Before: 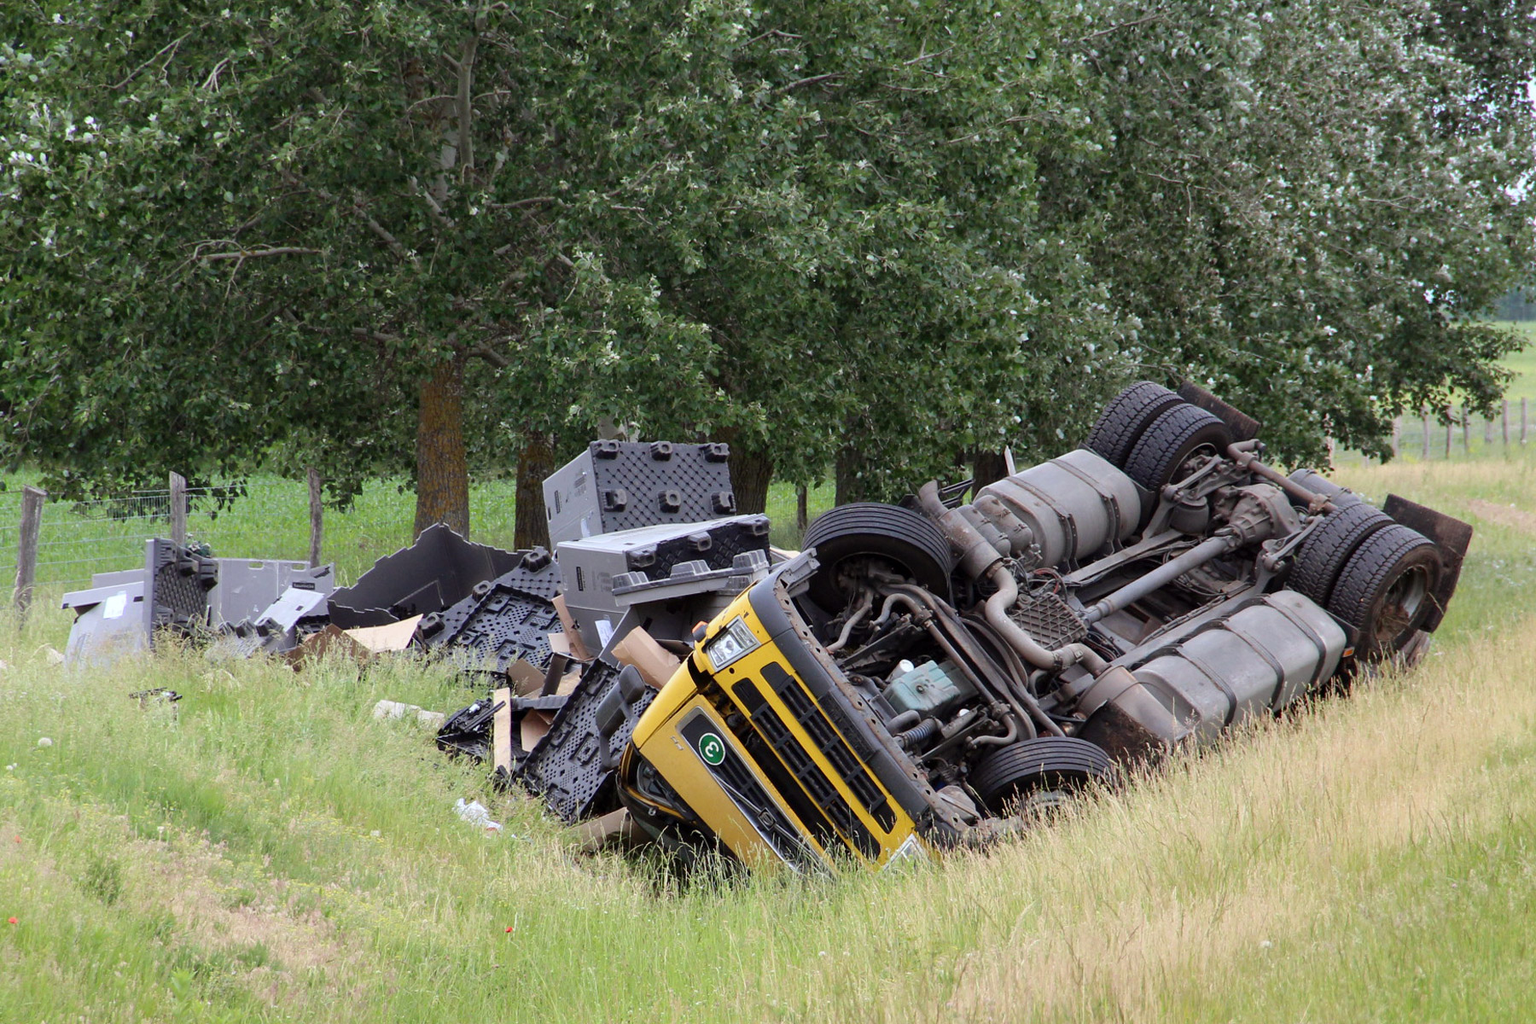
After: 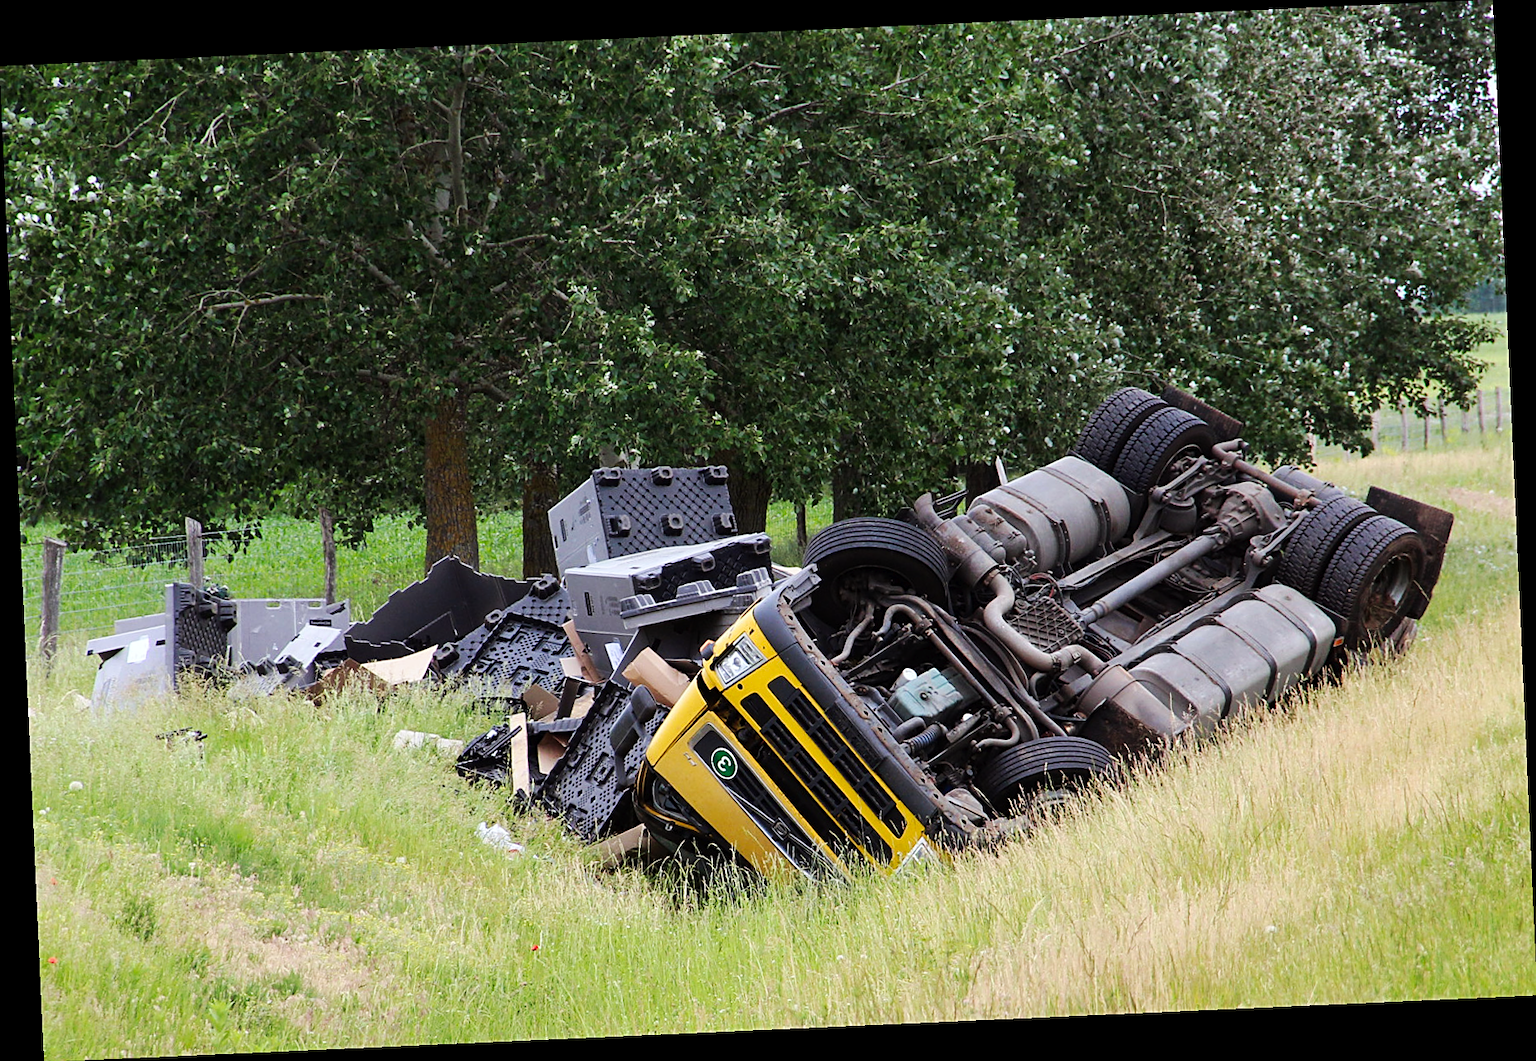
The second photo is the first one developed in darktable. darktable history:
tone curve: curves: ch0 [(0, 0) (0.003, 0.009) (0.011, 0.013) (0.025, 0.019) (0.044, 0.029) (0.069, 0.04) (0.1, 0.053) (0.136, 0.08) (0.177, 0.114) (0.224, 0.151) (0.277, 0.207) (0.335, 0.267) (0.399, 0.35) (0.468, 0.442) (0.543, 0.545) (0.623, 0.656) (0.709, 0.752) (0.801, 0.843) (0.898, 0.932) (1, 1)], preserve colors none
sharpen: on, module defaults
rotate and perspective: rotation -2.56°, automatic cropping off
